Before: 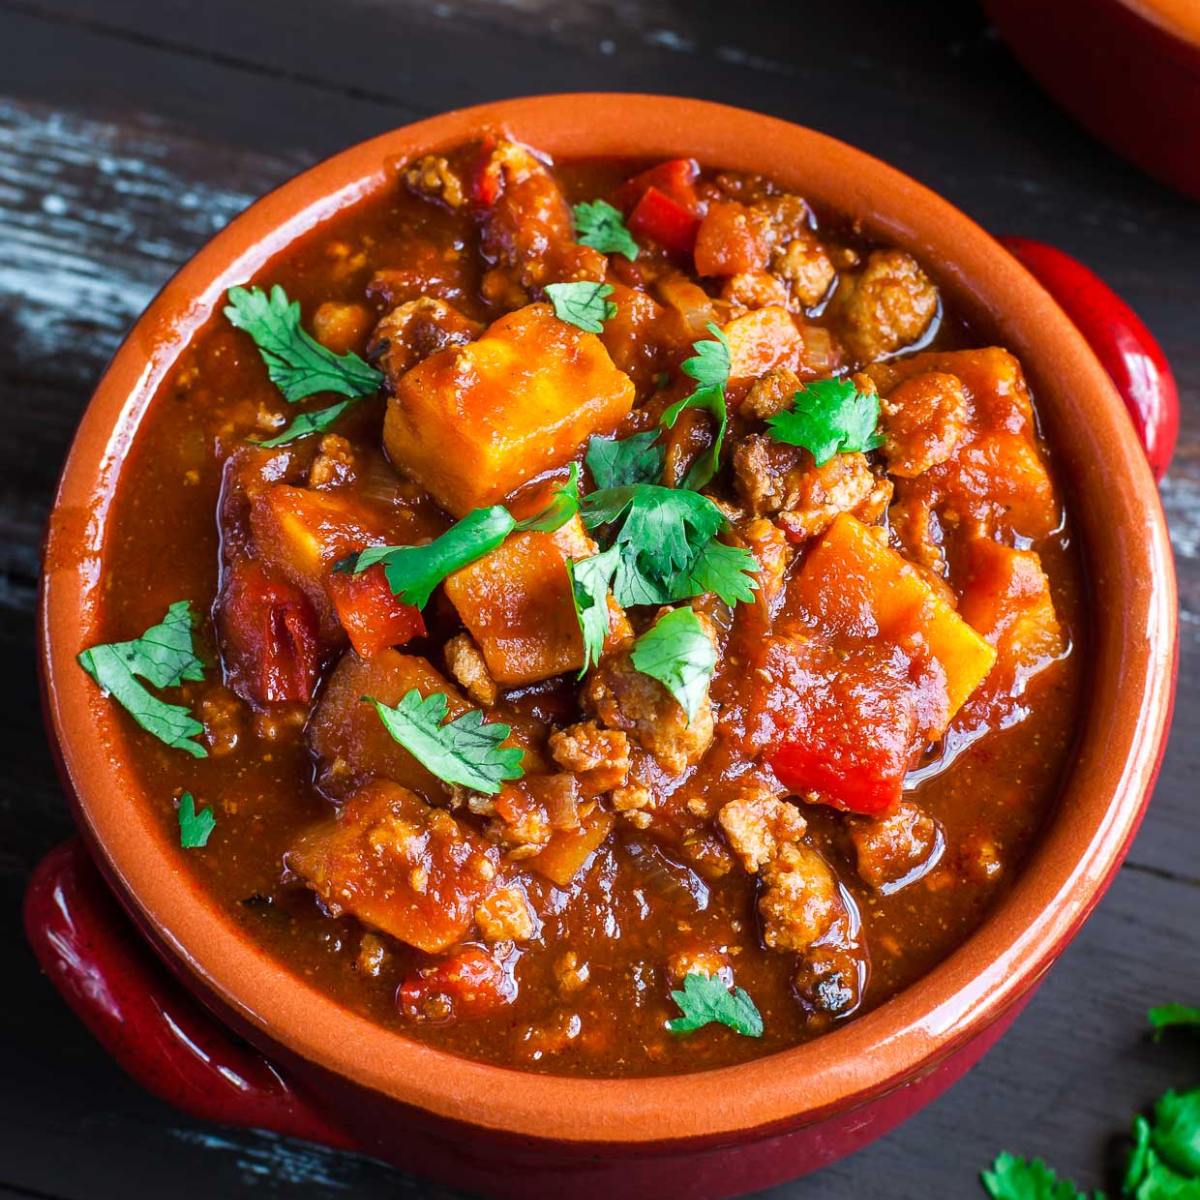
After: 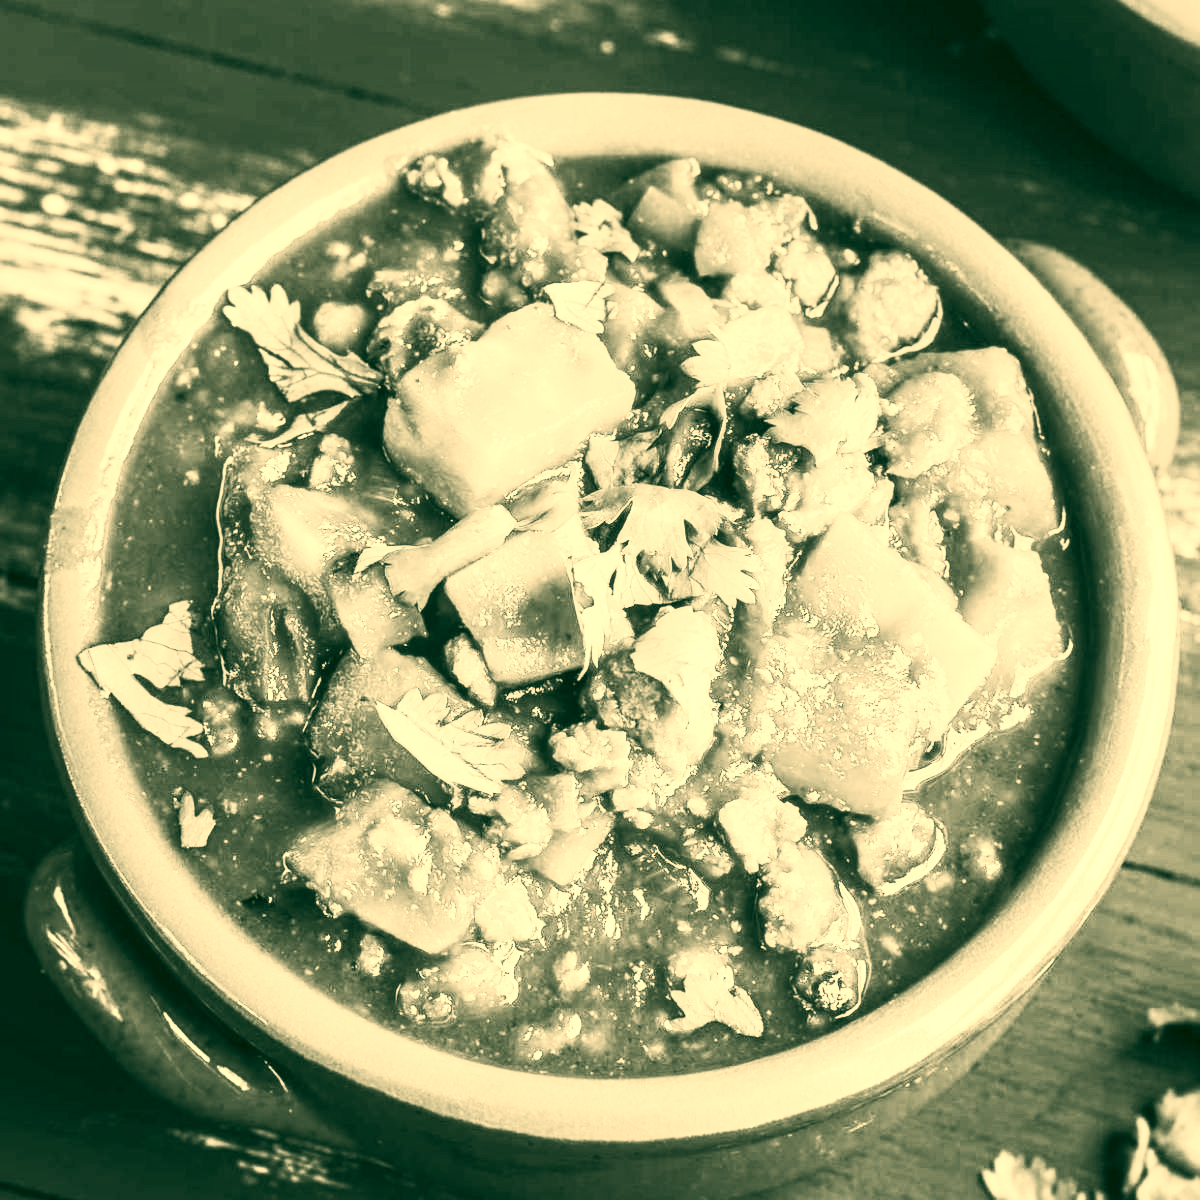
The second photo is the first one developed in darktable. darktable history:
local contrast: on, module defaults
contrast brightness saturation: contrast 0.538, brightness 0.473, saturation -0.995
exposure: black level correction 0, exposure 1.001 EV, compensate highlight preservation false
color correction: highlights a* 5.67, highlights b* 33.79, shadows a* -25.59, shadows b* 3.92
